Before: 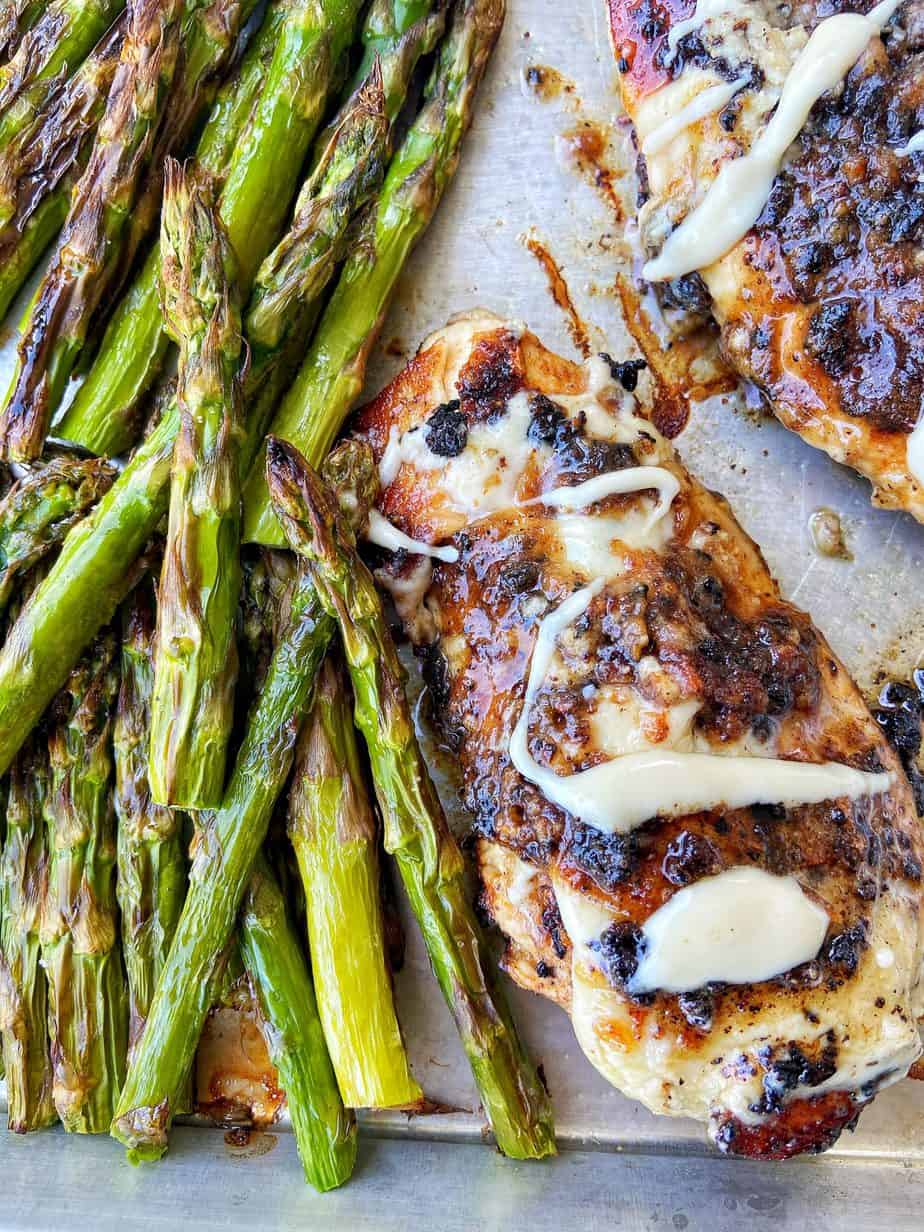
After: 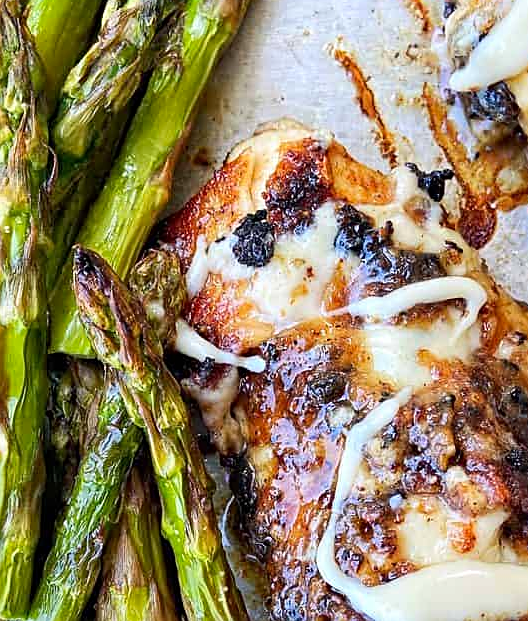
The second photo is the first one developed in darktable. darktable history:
sharpen: on, module defaults
contrast brightness saturation: contrast 0.1, brightness 0.03, saturation 0.09
crop: left 20.932%, top 15.471%, right 21.848%, bottom 34.081%
